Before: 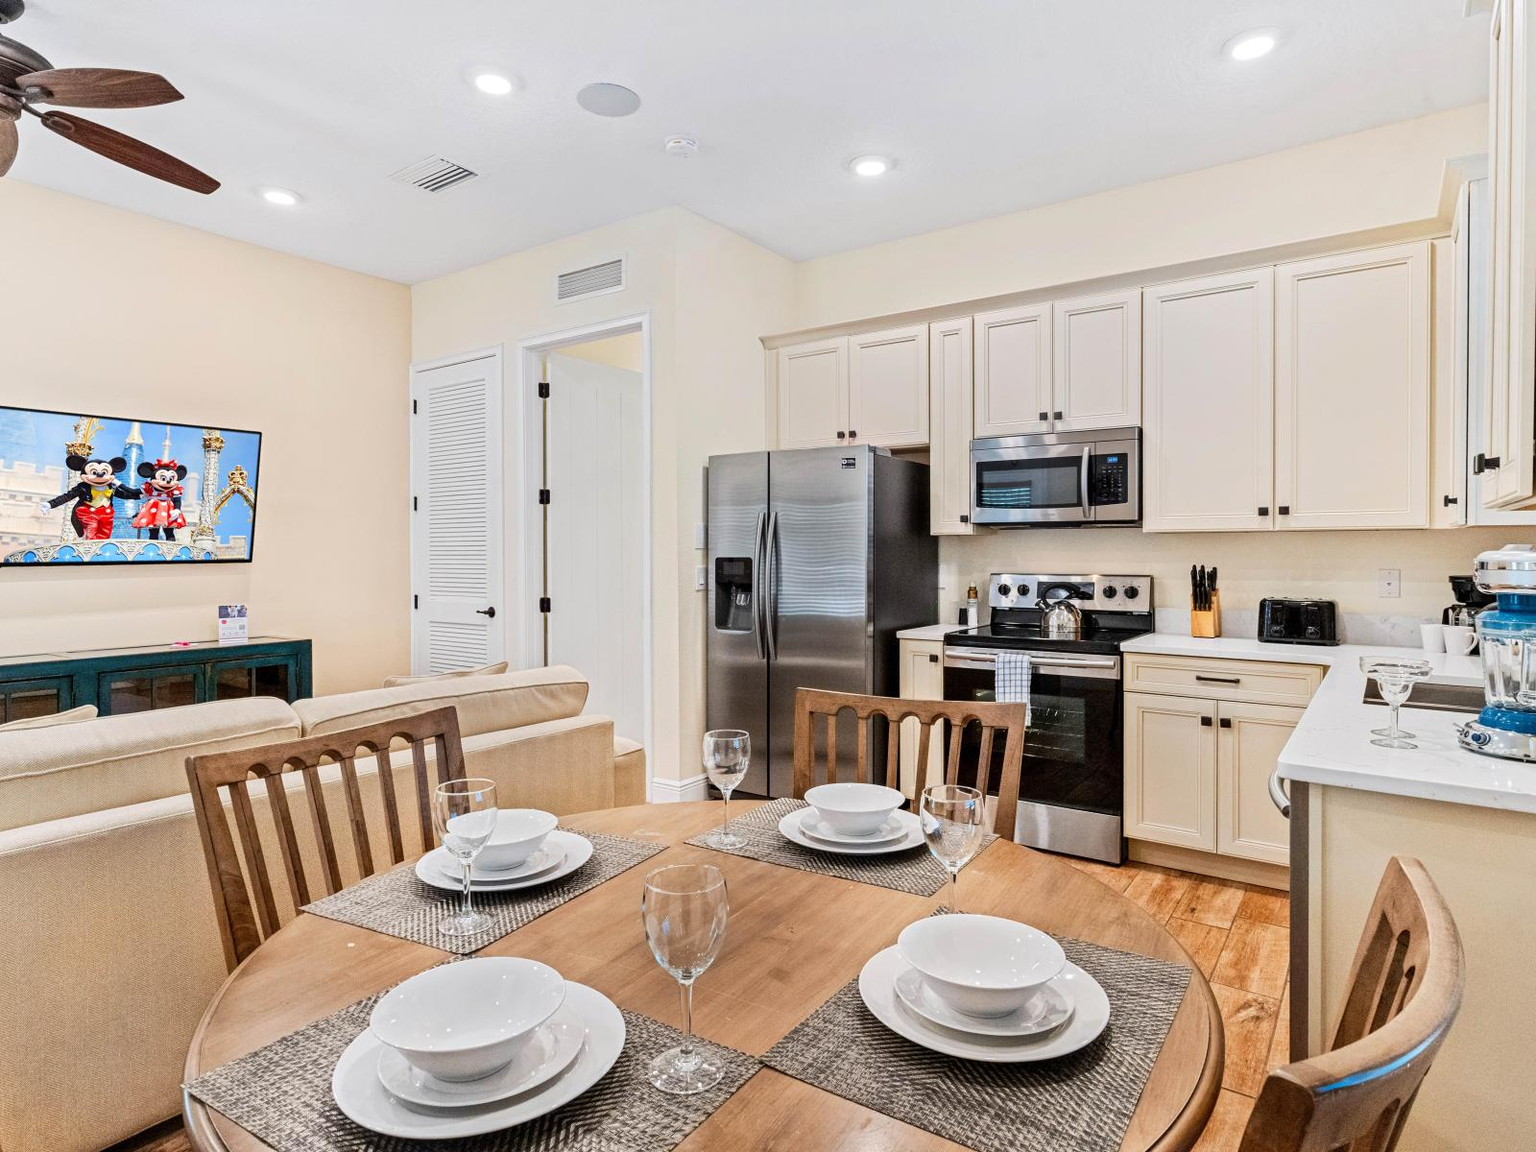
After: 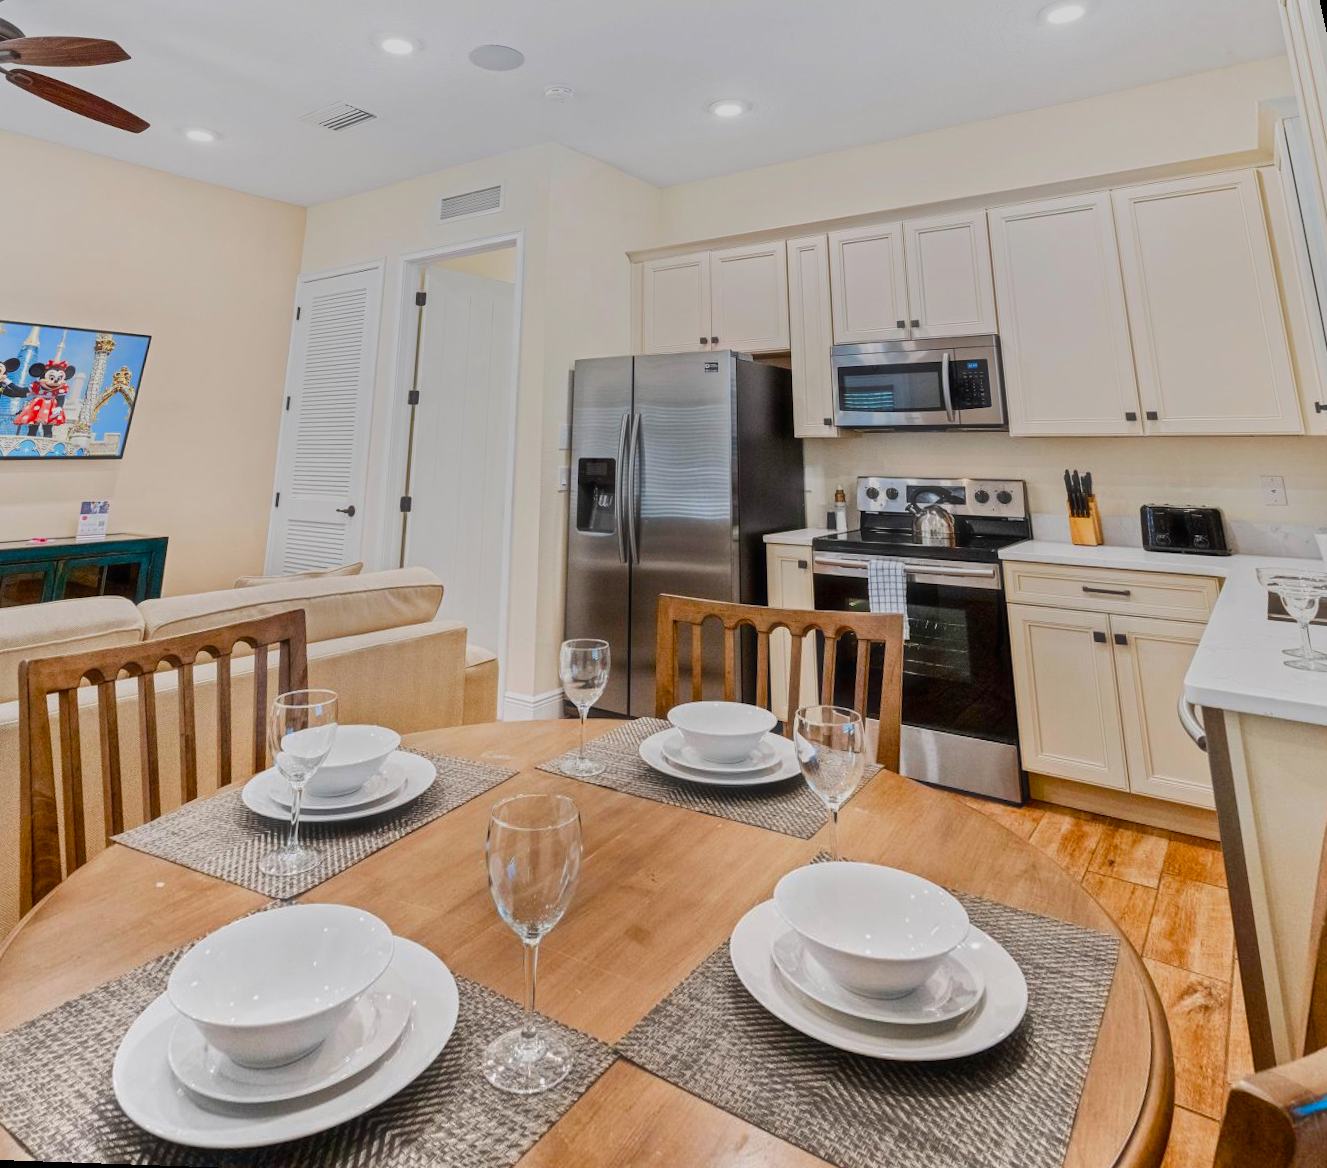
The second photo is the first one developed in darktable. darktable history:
color balance rgb: perceptual saturation grading › global saturation 35%, perceptual saturation grading › highlights -30%, perceptual saturation grading › shadows 35%, perceptual brilliance grading › global brilliance 3%, perceptual brilliance grading › highlights -3%, perceptual brilliance grading › shadows 3%
rotate and perspective: rotation 0.72°, lens shift (vertical) -0.352, lens shift (horizontal) -0.051, crop left 0.152, crop right 0.859, crop top 0.019, crop bottom 0.964
graduated density: rotation 5.63°, offset 76.9
haze removal: strength -0.1, adaptive false
exposure: compensate highlight preservation false
